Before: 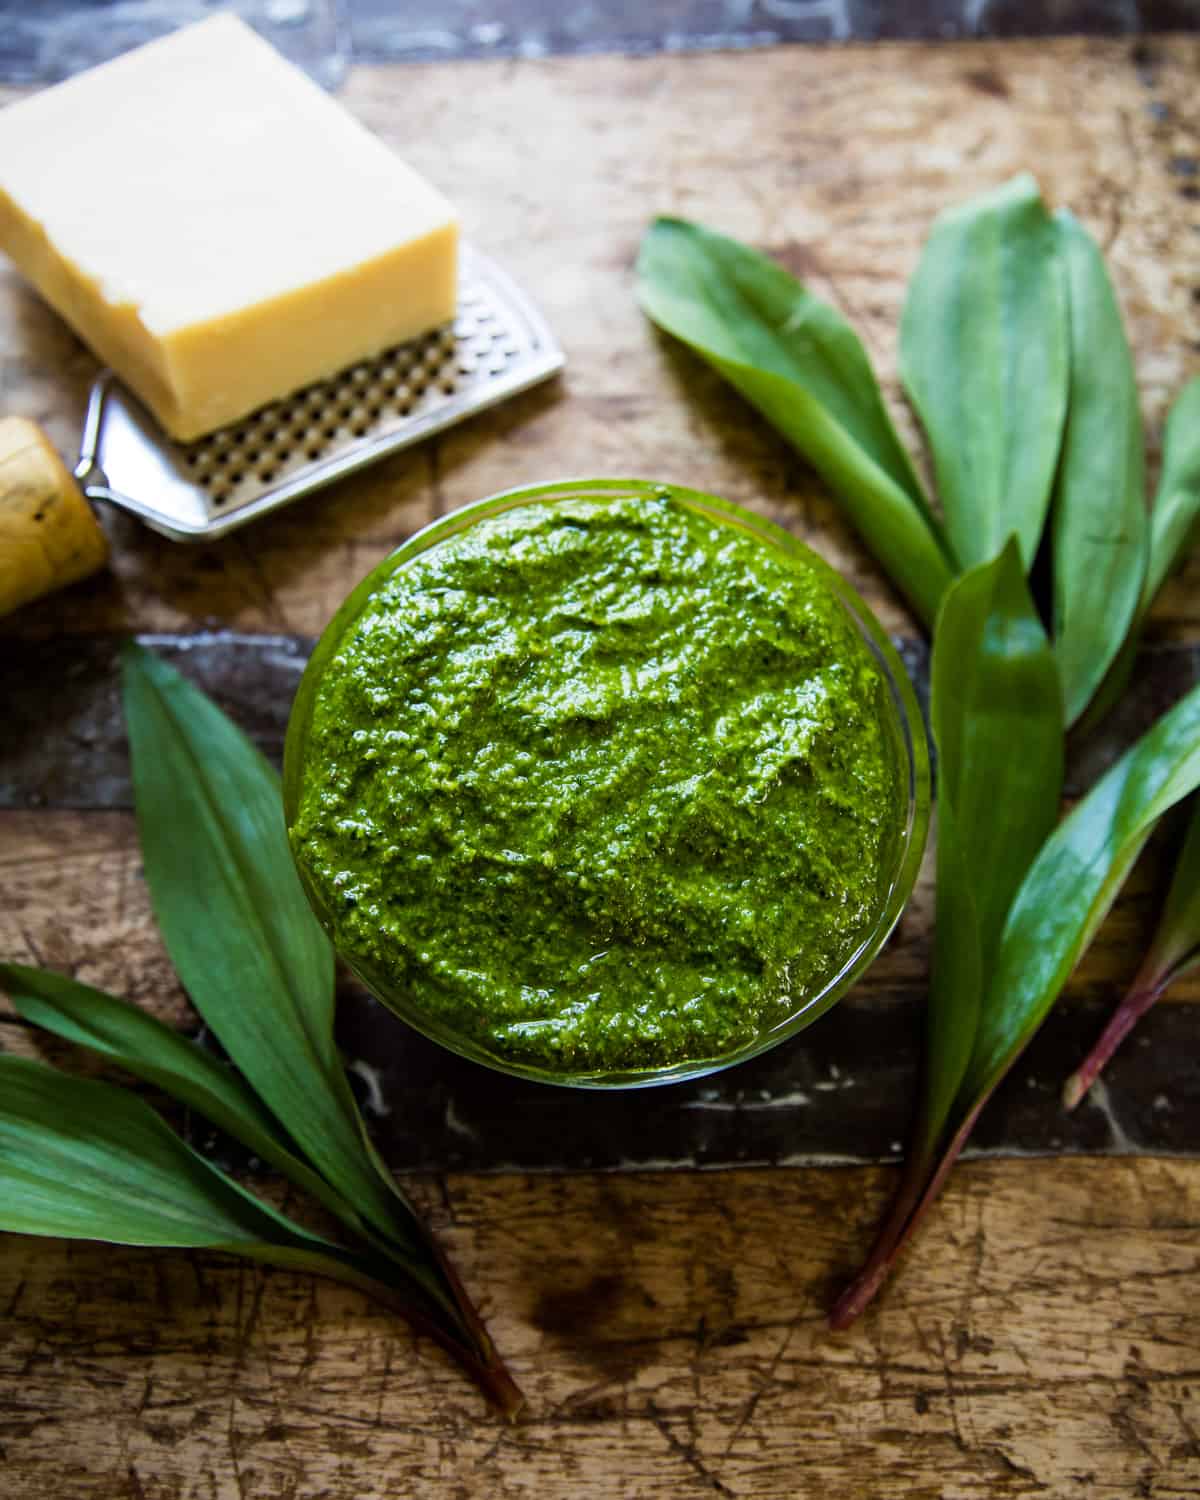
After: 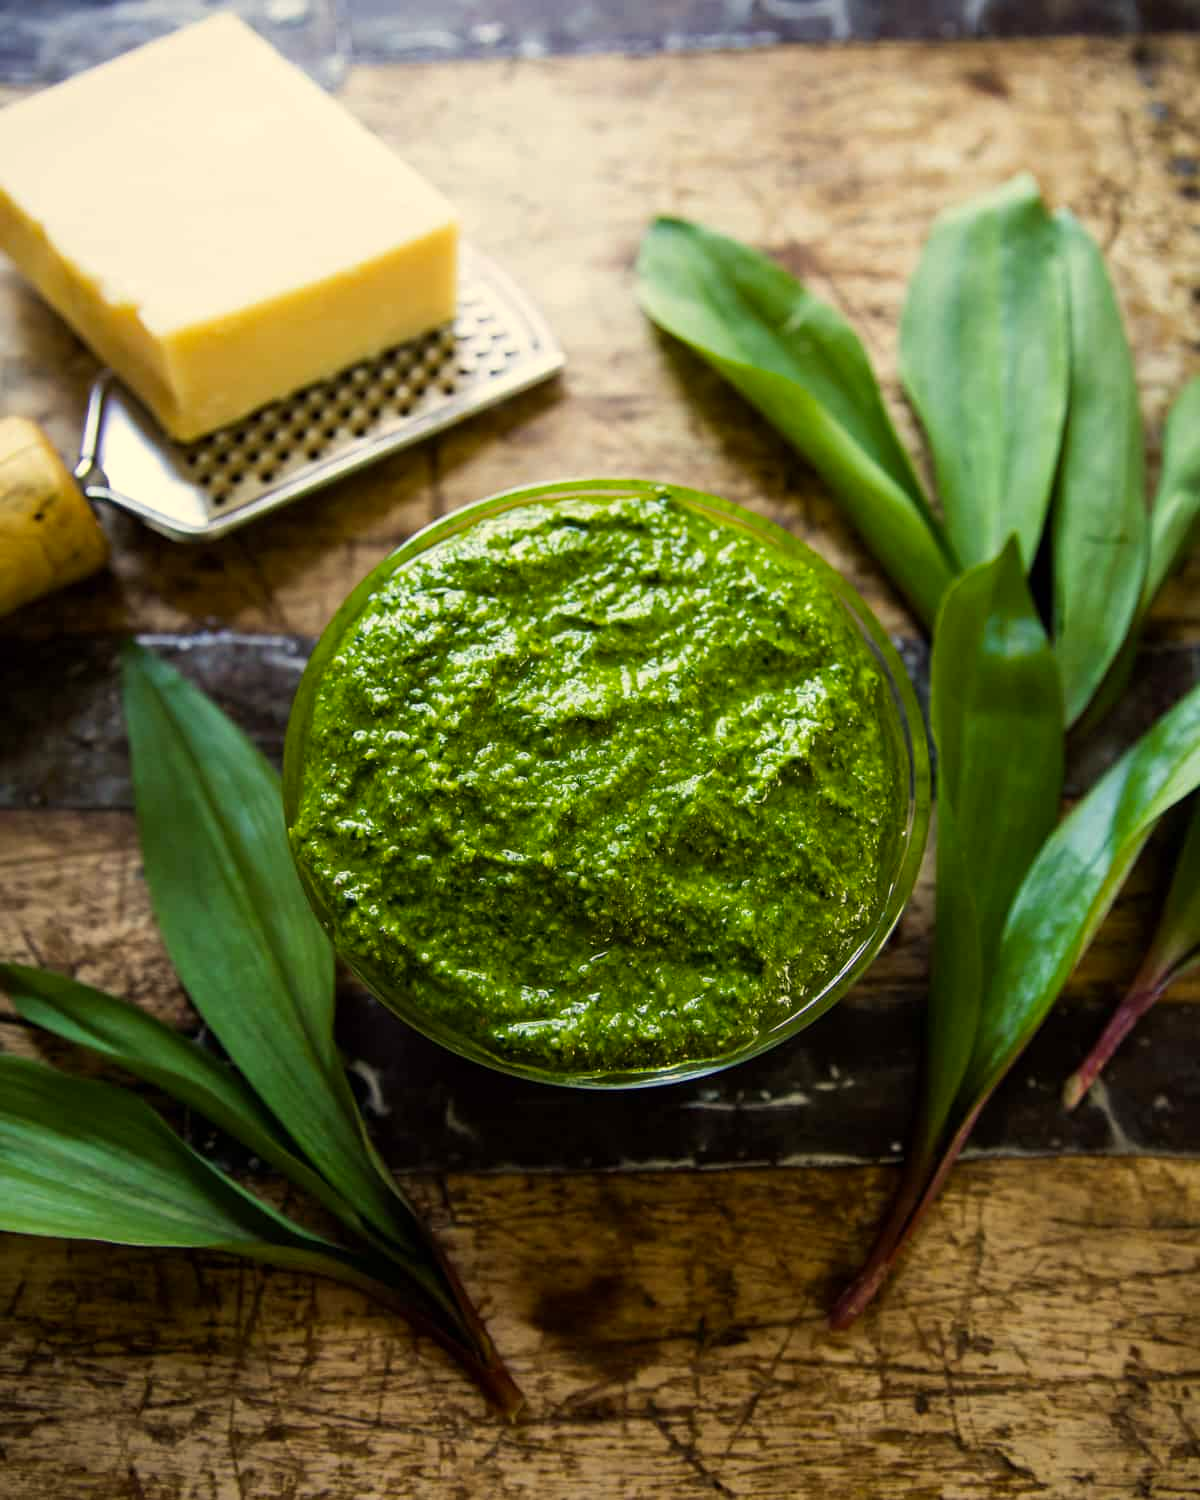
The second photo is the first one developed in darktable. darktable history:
color correction: highlights a* 1.38, highlights b* 17.3
